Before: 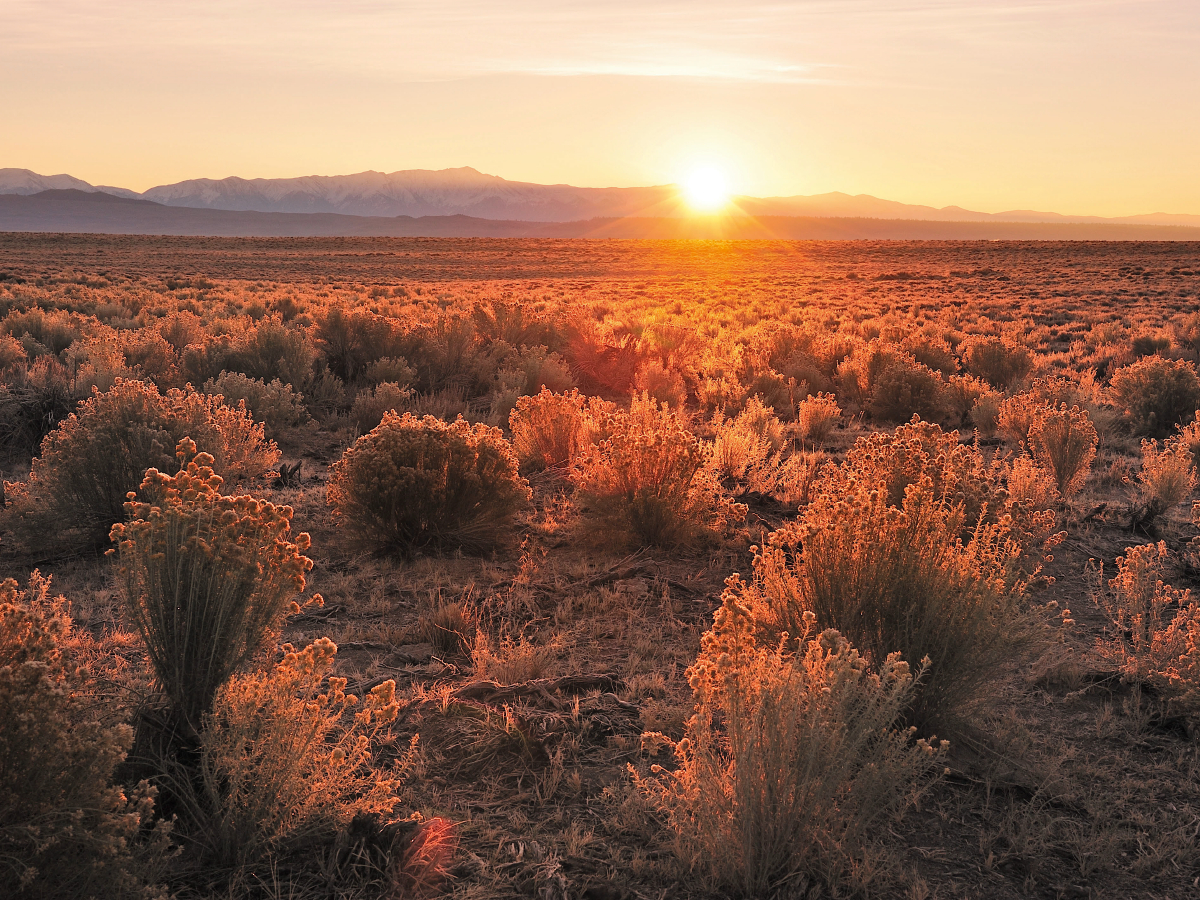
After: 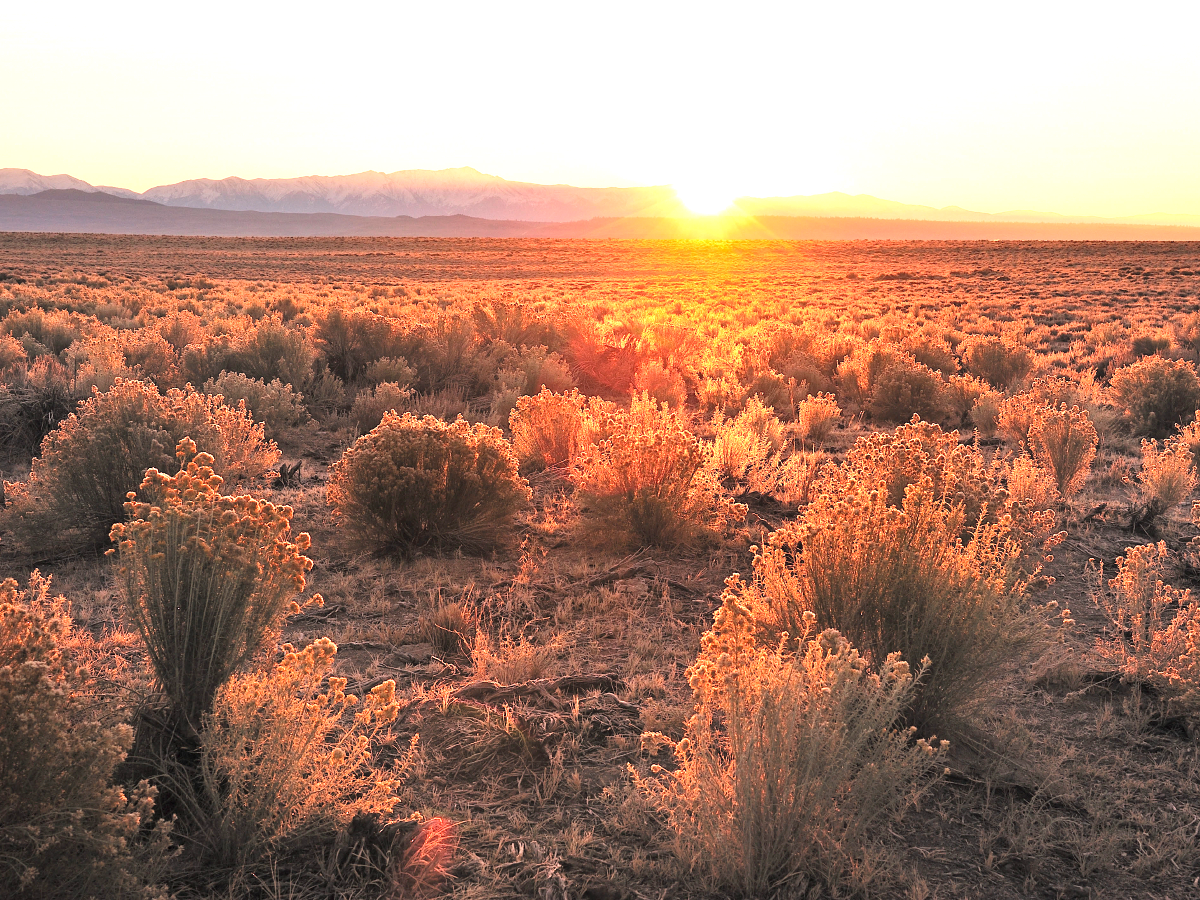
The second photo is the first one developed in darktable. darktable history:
exposure: exposure 1.059 EV, compensate highlight preservation false
